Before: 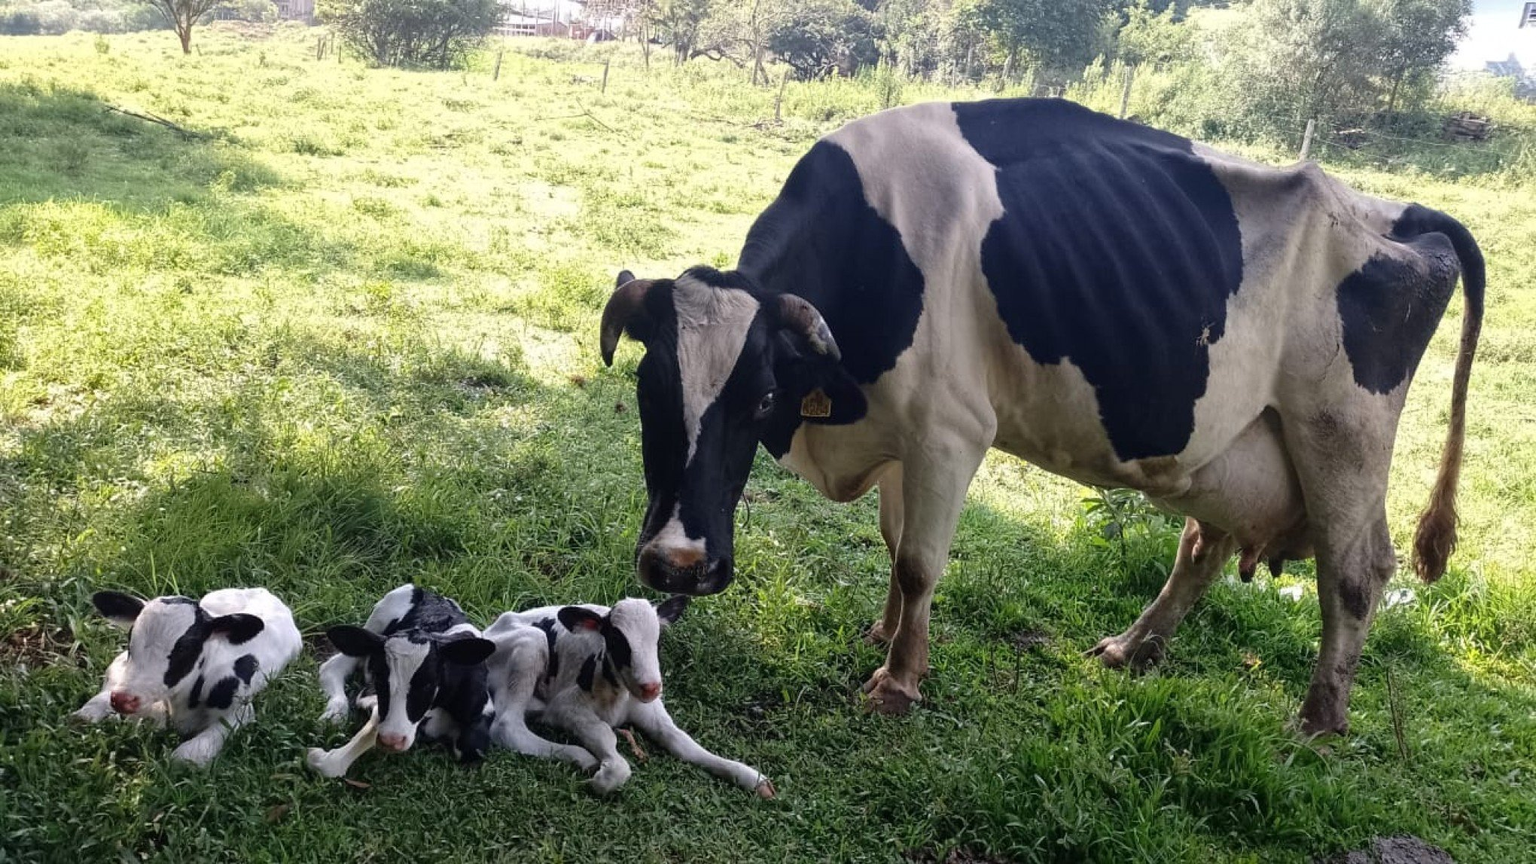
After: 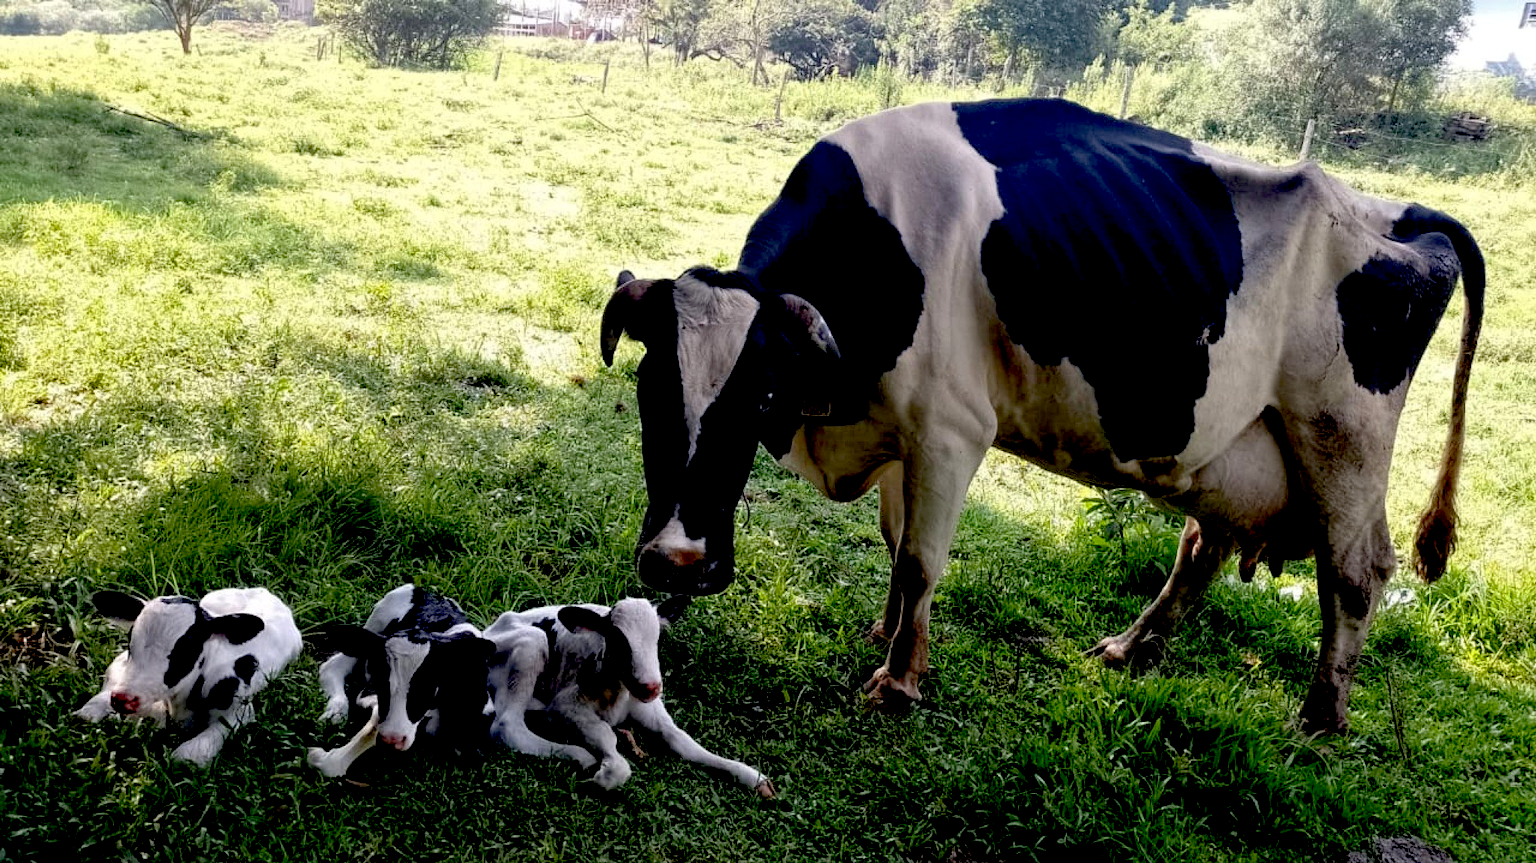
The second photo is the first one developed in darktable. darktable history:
exposure: black level correction 0.047, exposure 0.013 EV, compensate highlight preservation false
